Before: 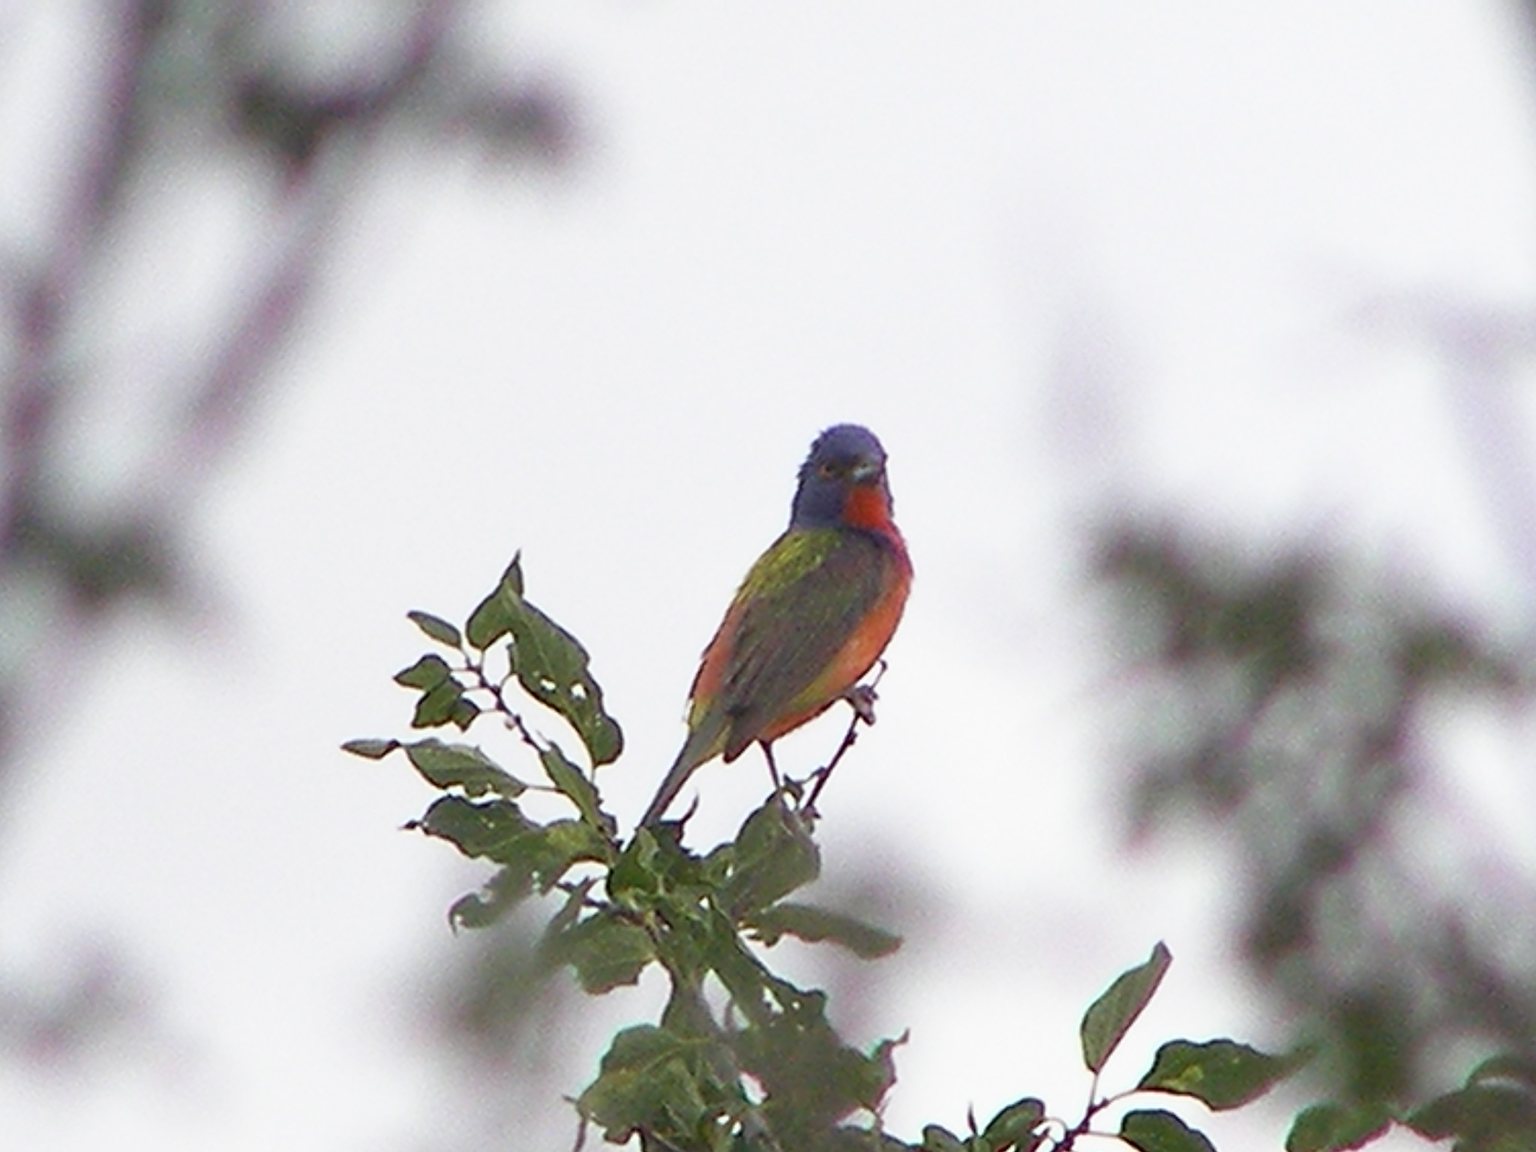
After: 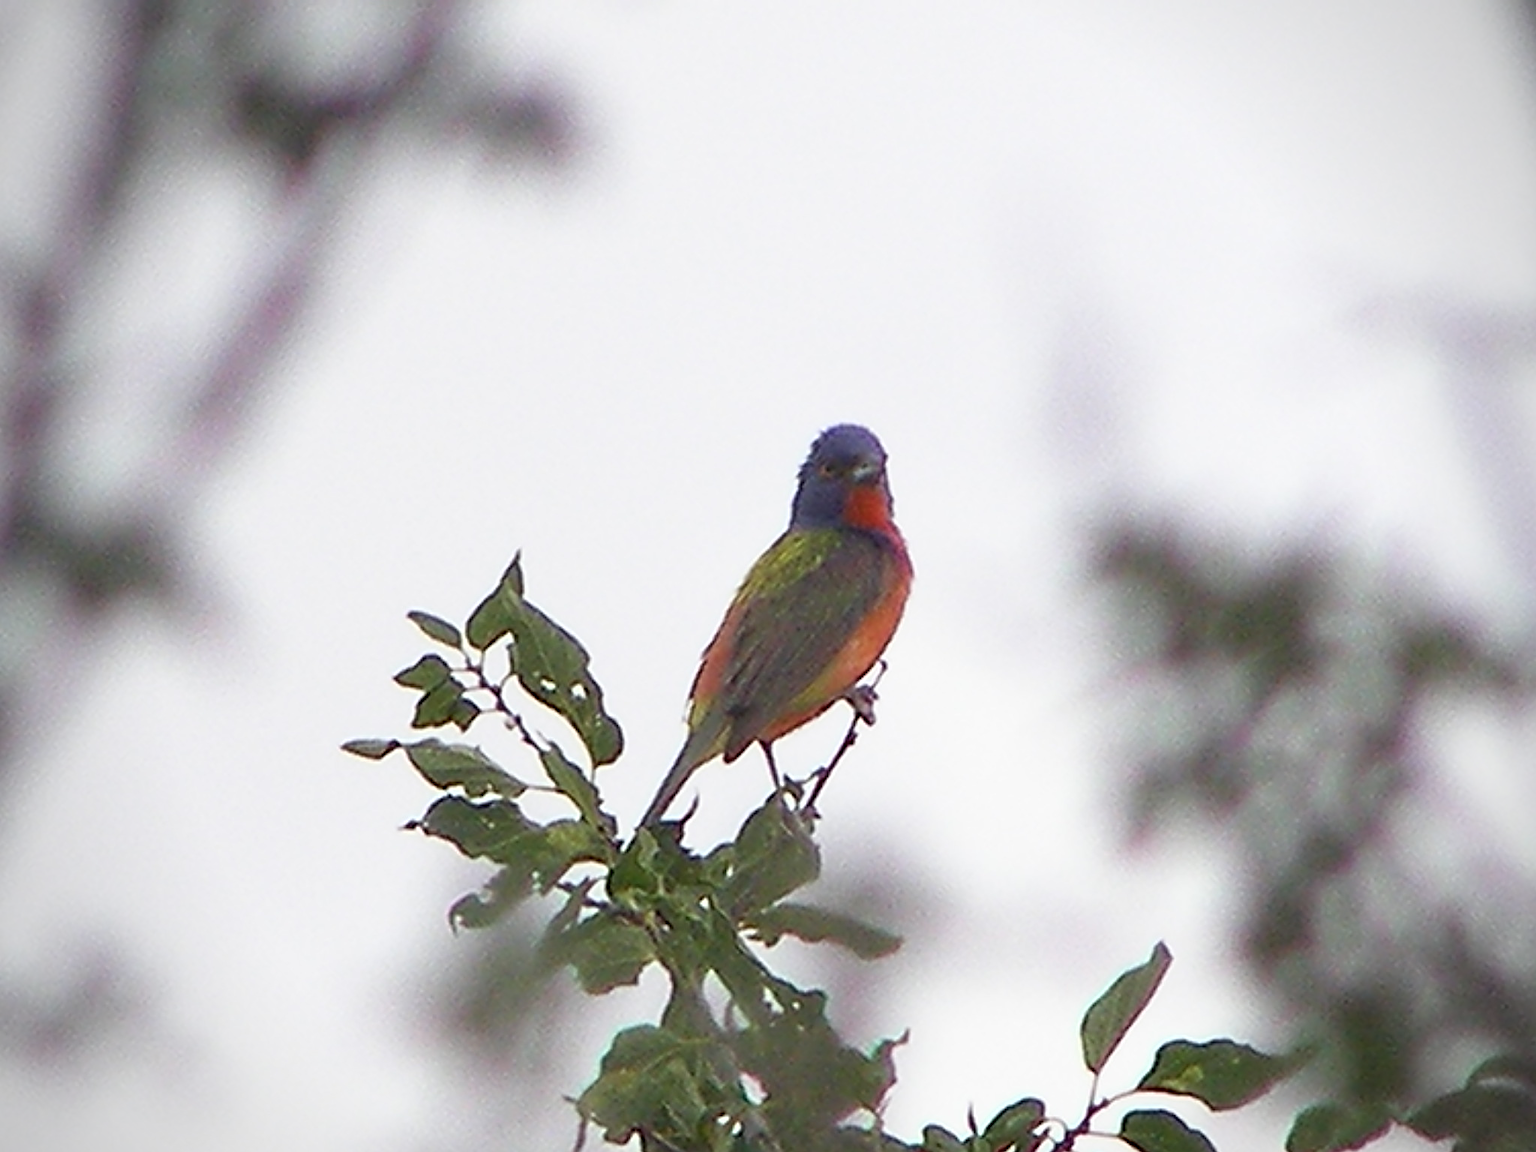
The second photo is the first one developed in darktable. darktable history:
sharpen: on, module defaults
vignetting: fall-off radius 60.91%
